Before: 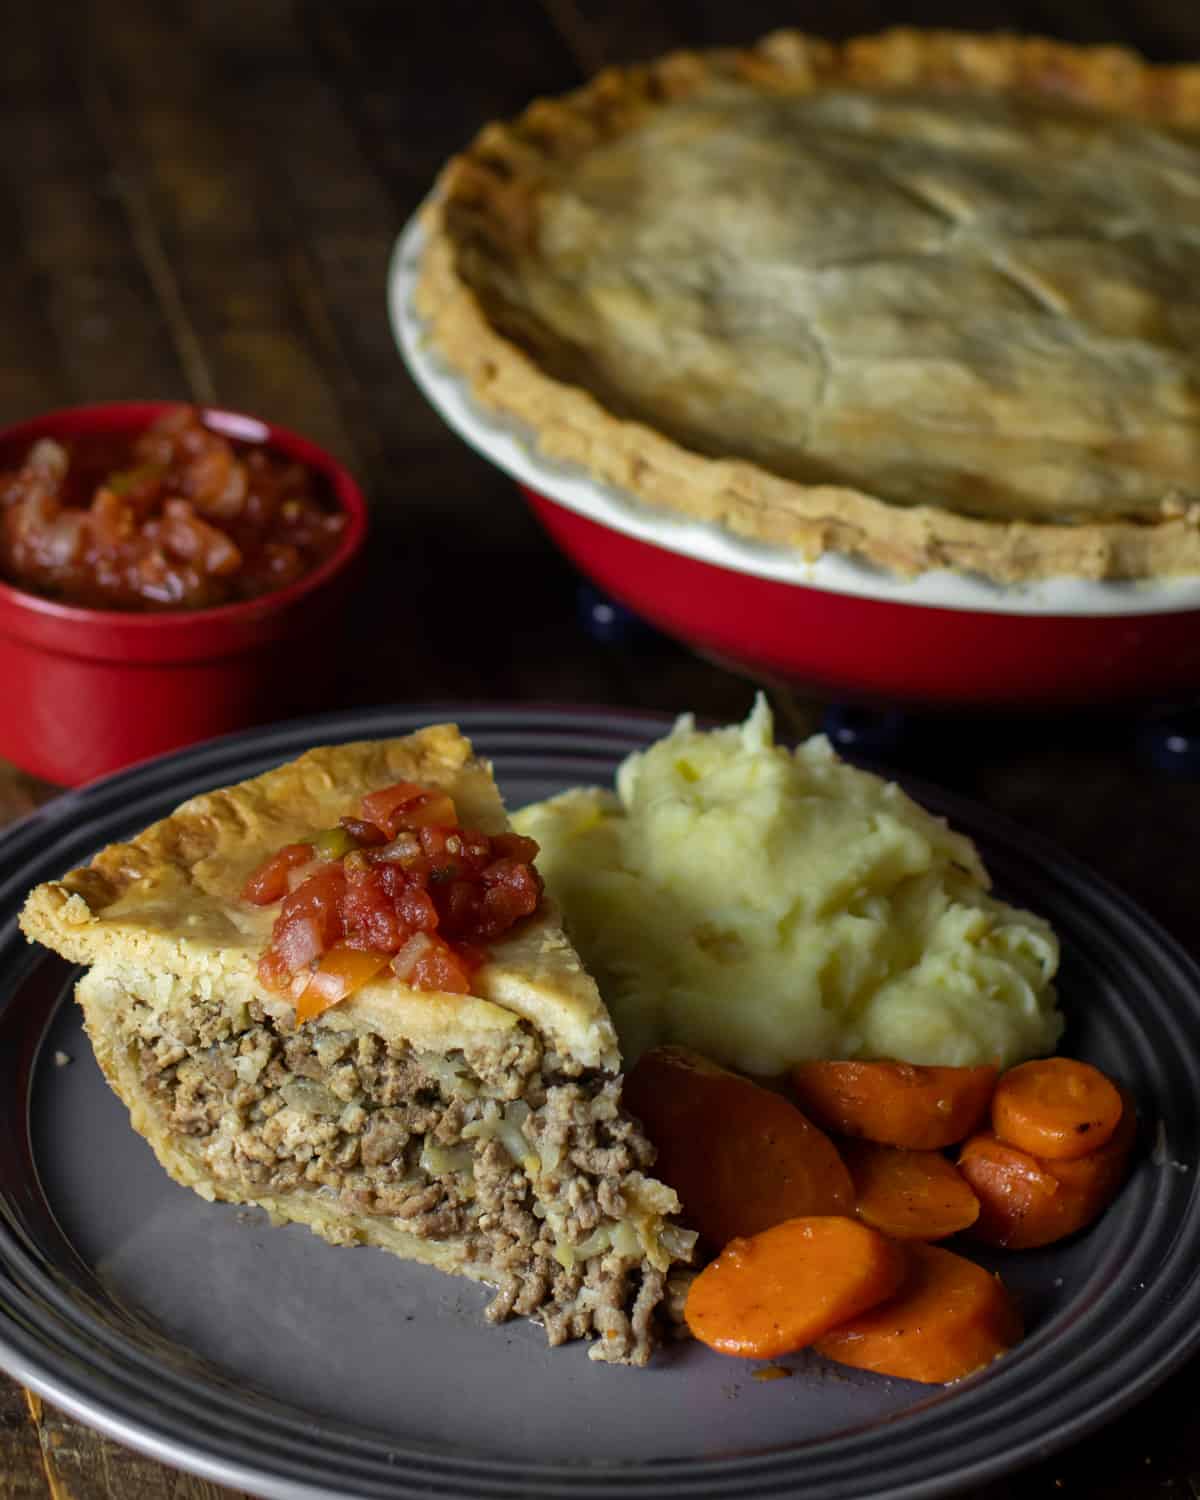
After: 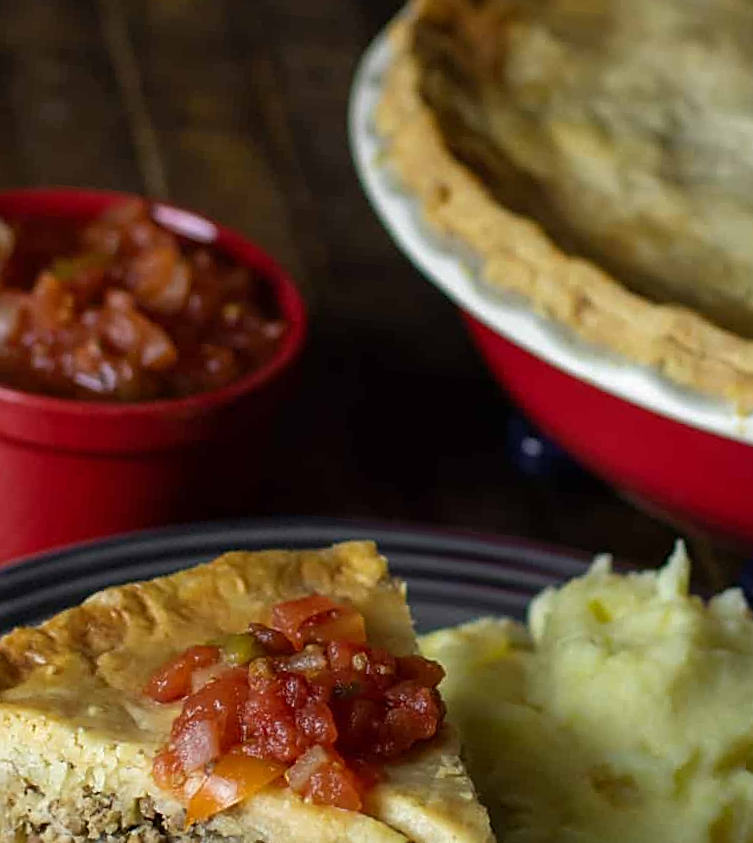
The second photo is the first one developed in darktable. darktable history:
crop and rotate: angle -5.7°, left 1.993%, top 6.647%, right 27.743%, bottom 30.384%
sharpen: on, module defaults
